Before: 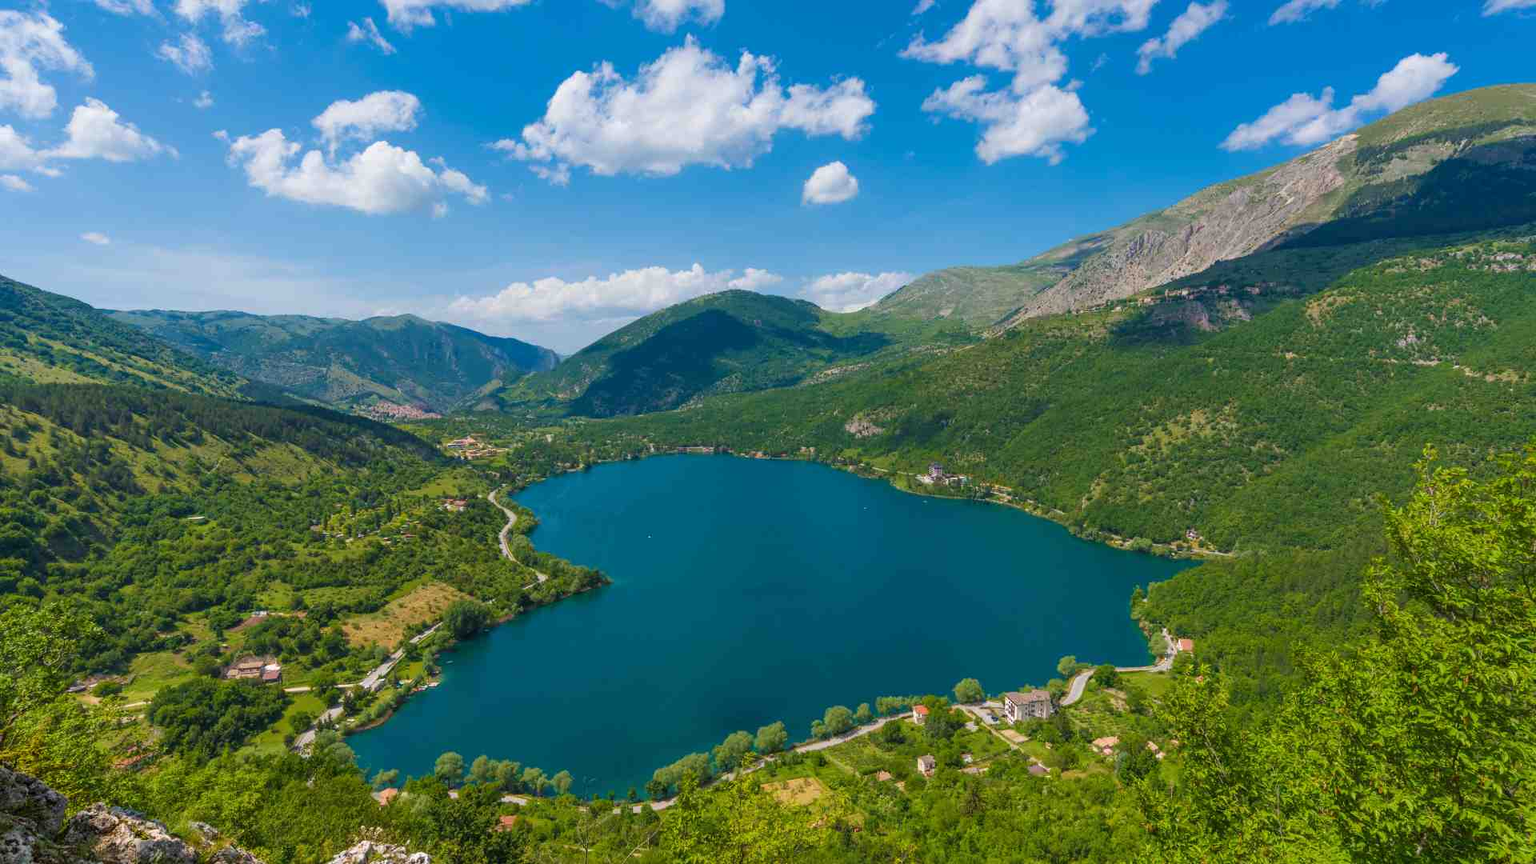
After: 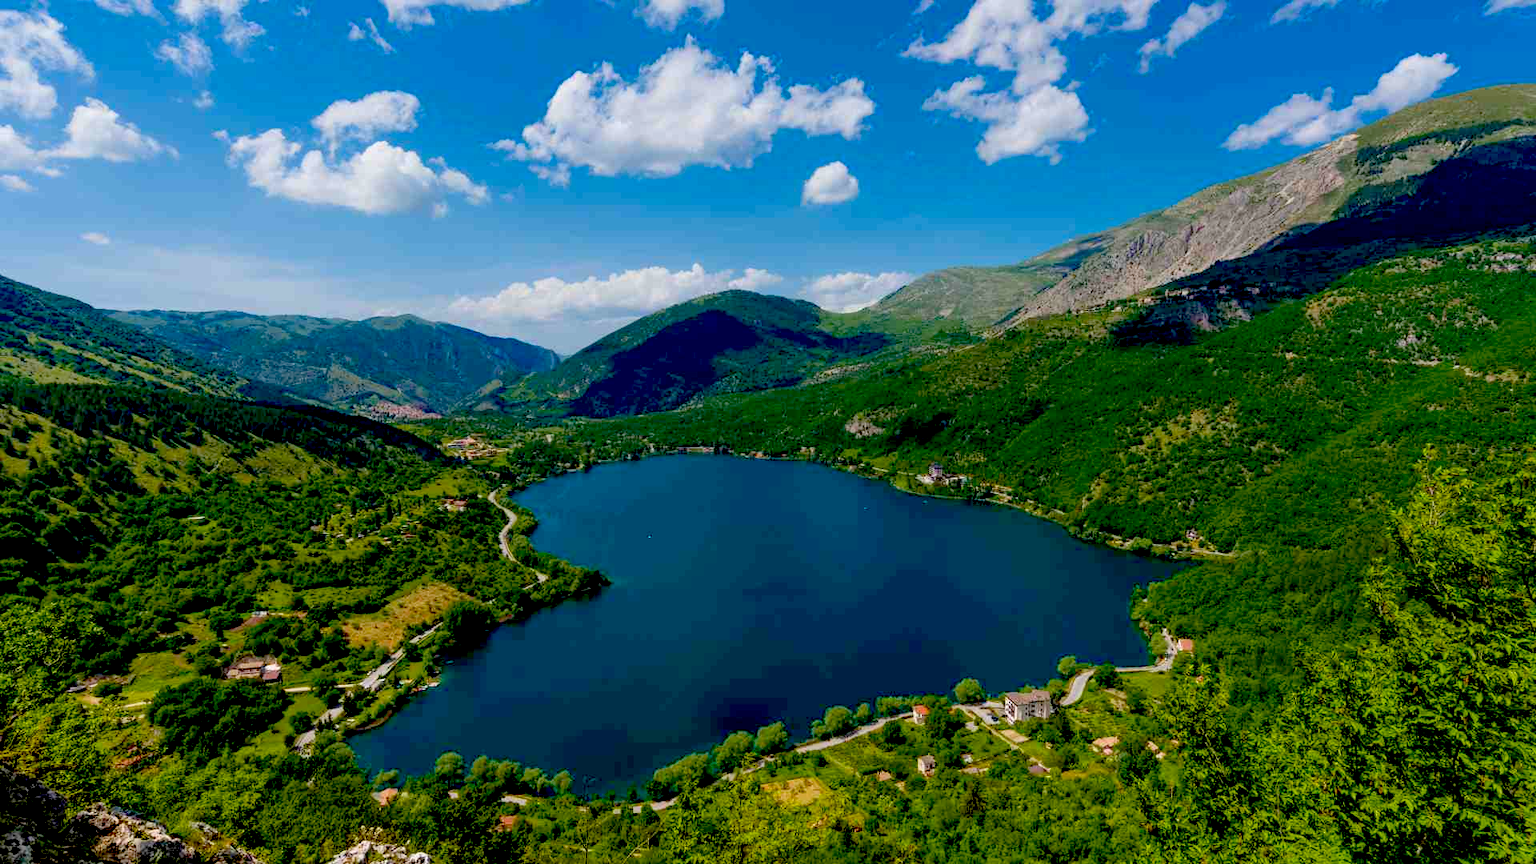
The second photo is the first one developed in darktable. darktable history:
exposure: black level correction 0.055, exposure -0.033 EV, compensate exposure bias true, compensate highlight preservation false
